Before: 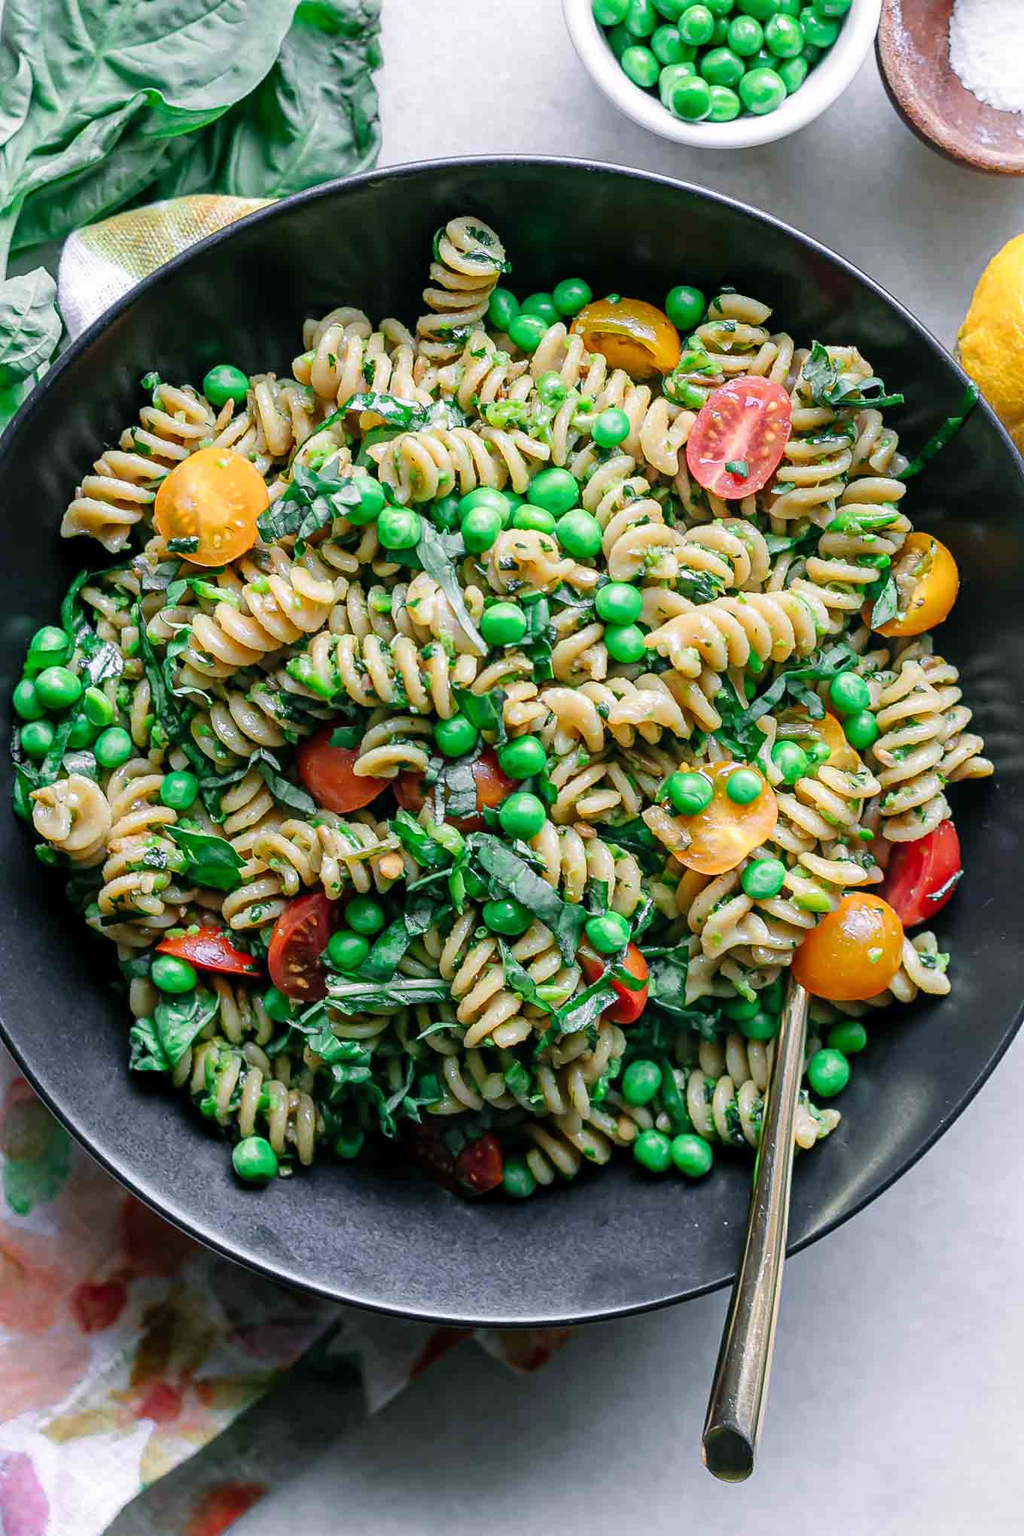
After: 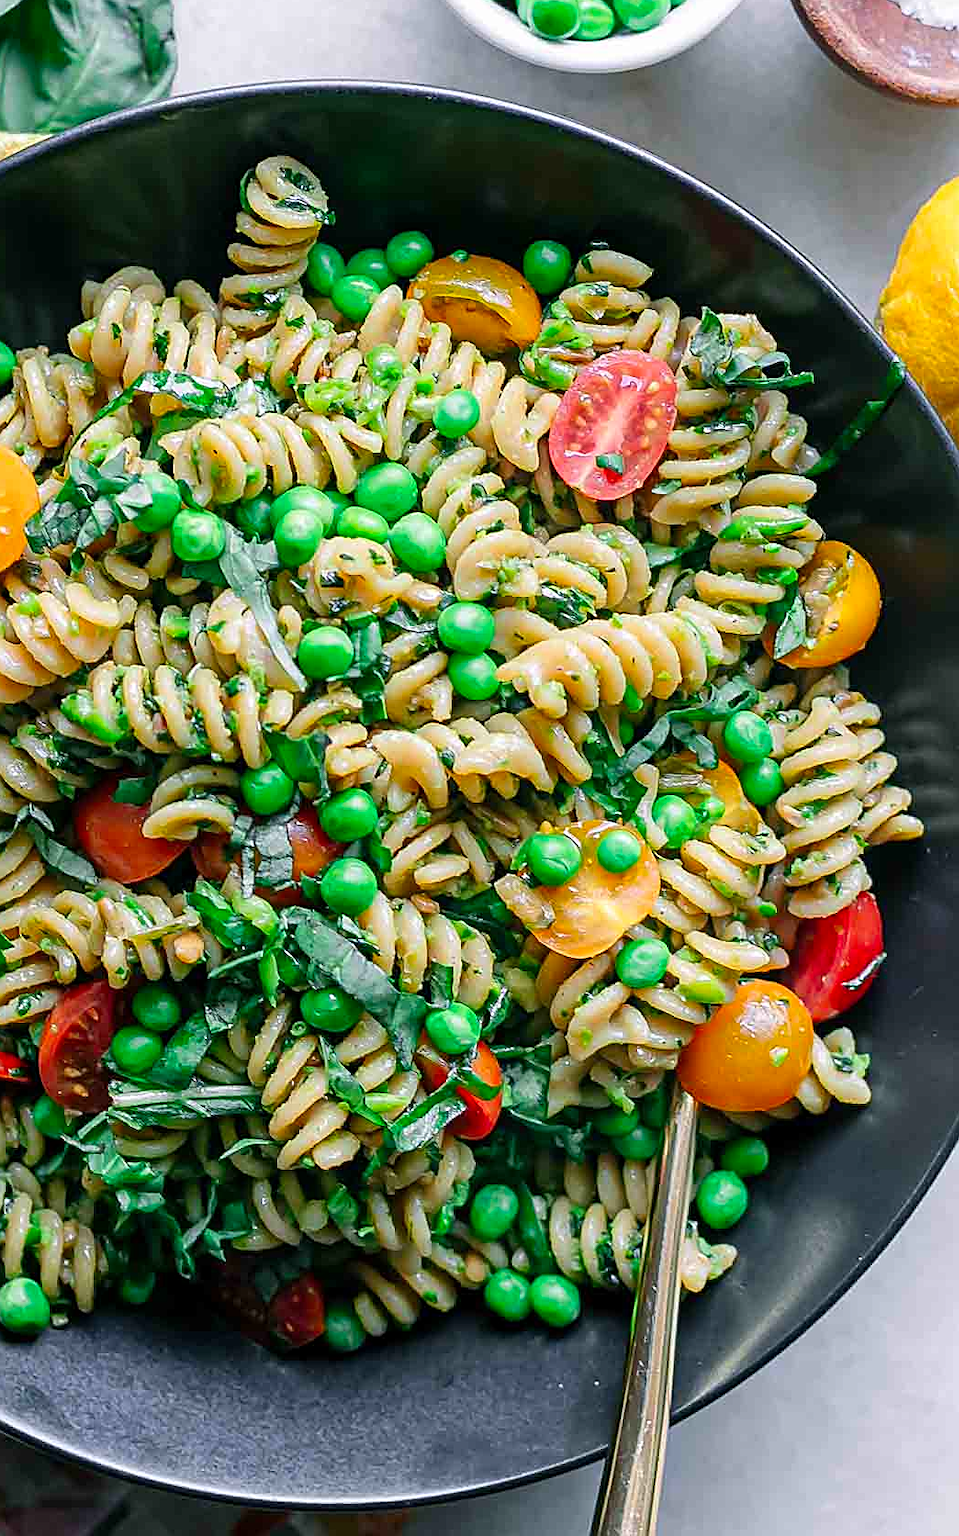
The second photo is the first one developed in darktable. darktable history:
crop: left 23.095%, top 5.827%, bottom 11.854%
sharpen: on, module defaults
contrast brightness saturation: saturation 0.18
